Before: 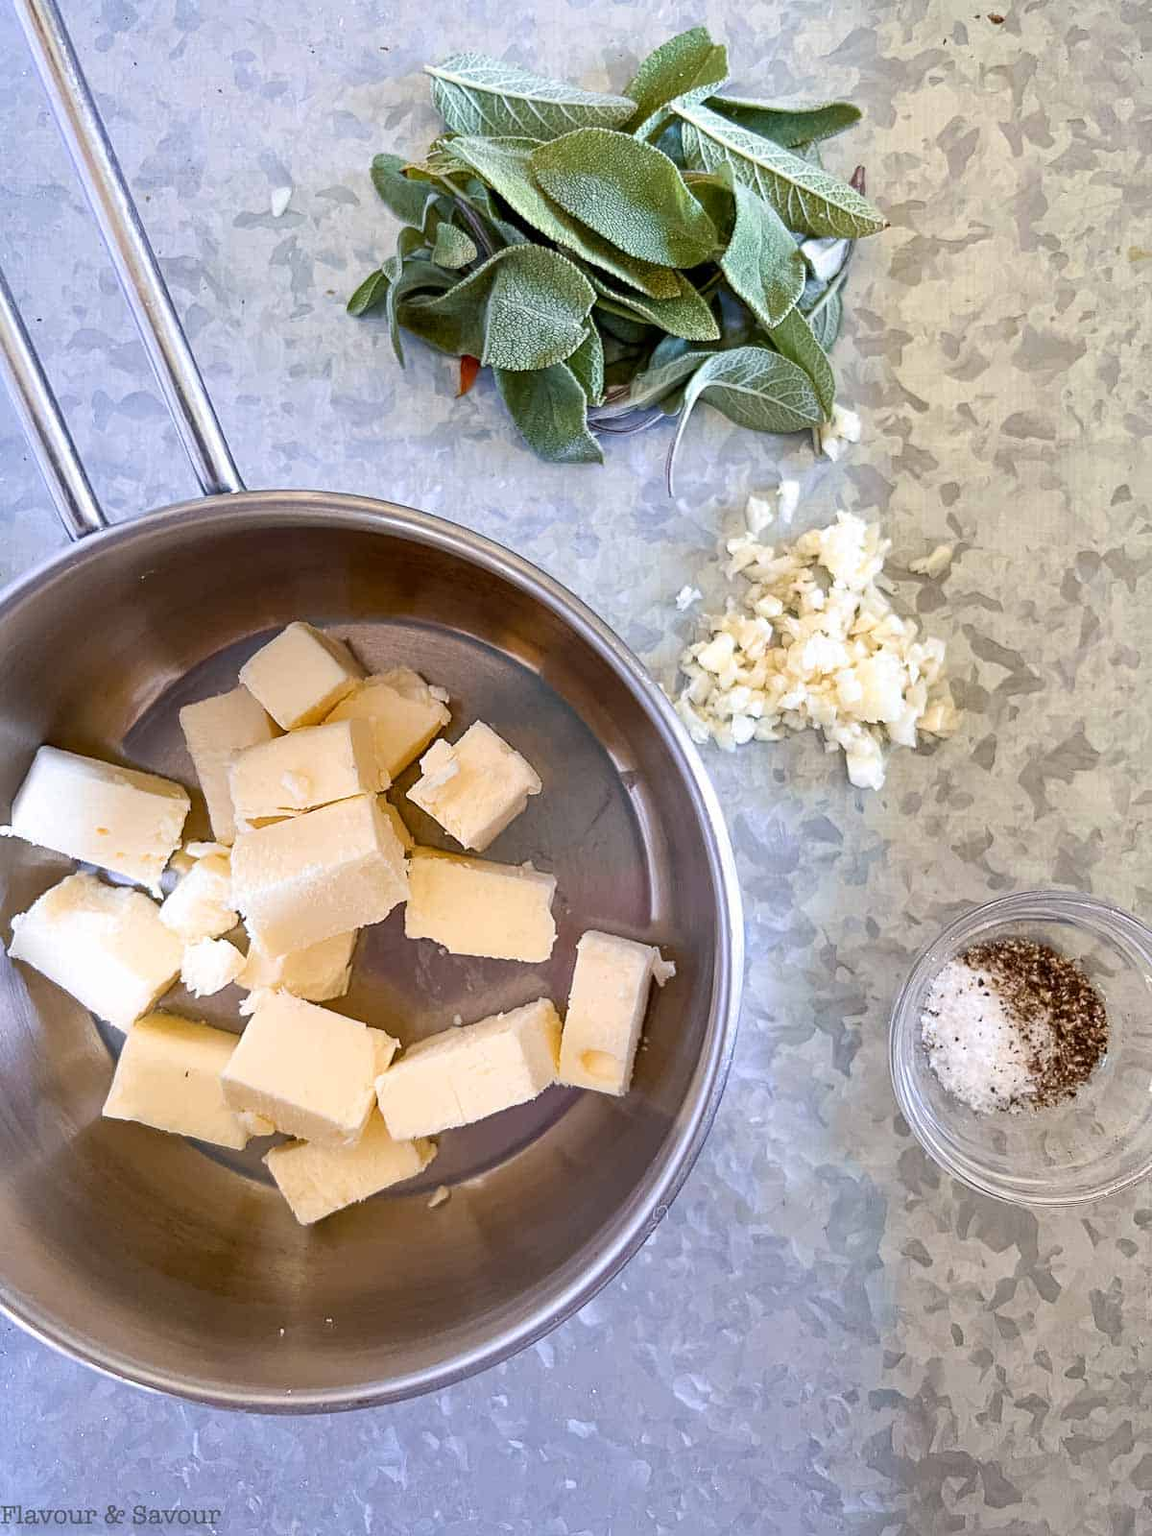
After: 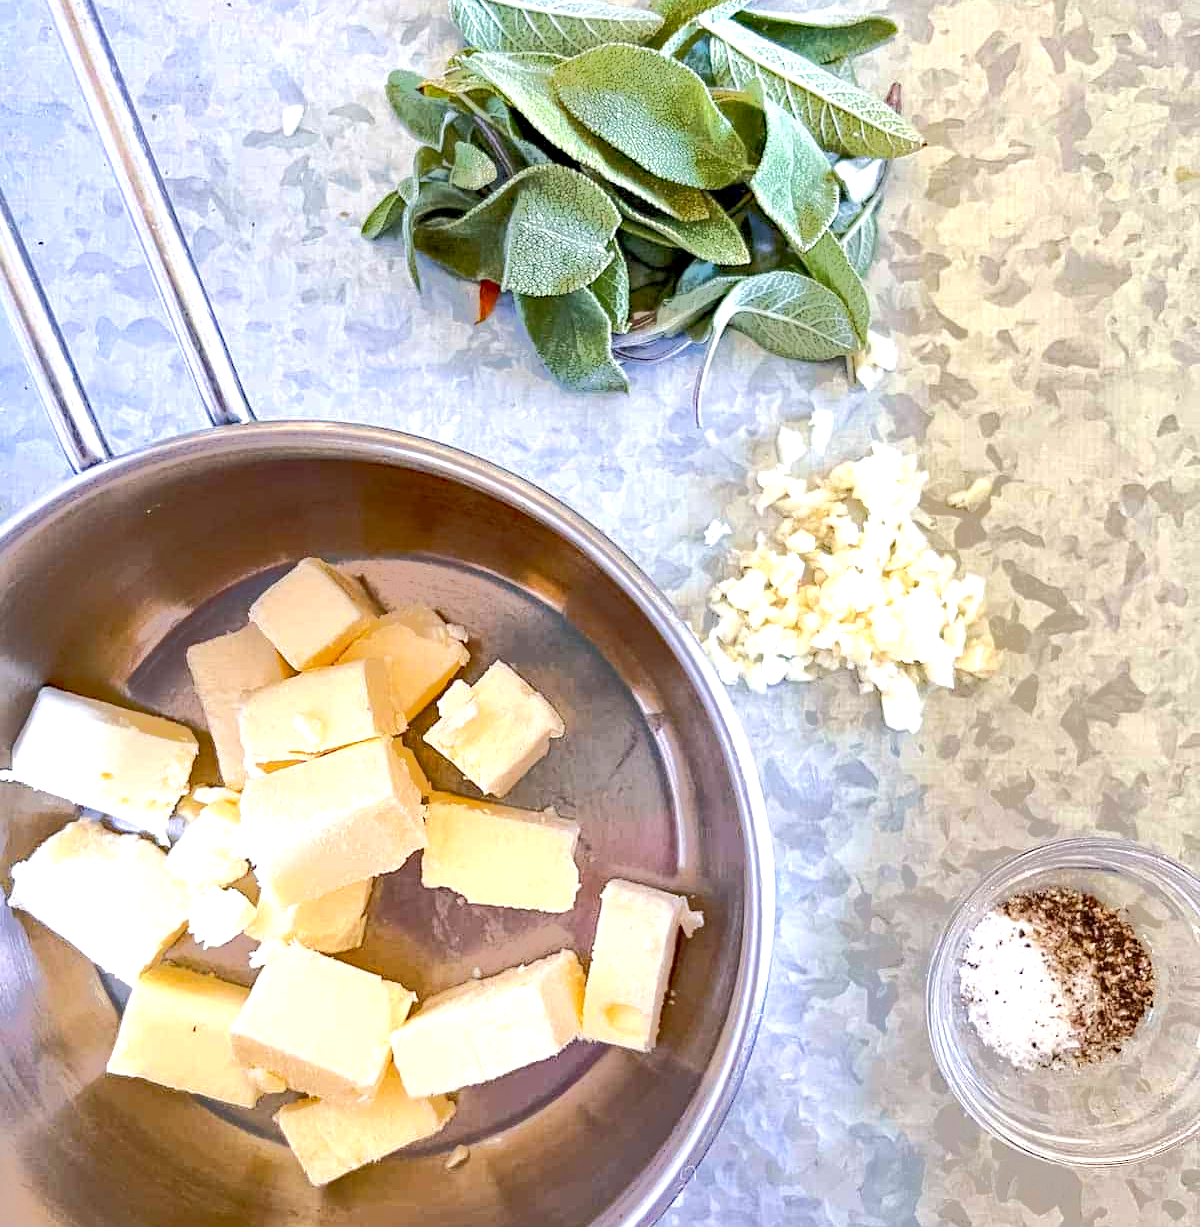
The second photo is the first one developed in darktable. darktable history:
haze removal: compatibility mode true, adaptive false
exposure: black level correction 0.001, exposure 1.116 EV, compensate highlight preservation false
tone equalizer: -7 EV -0.63 EV, -6 EV 1 EV, -5 EV -0.45 EV, -4 EV 0.43 EV, -3 EV 0.41 EV, -2 EV 0.15 EV, -1 EV -0.15 EV, +0 EV -0.39 EV, smoothing diameter 25%, edges refinement/feathering 10, preserve details guided filter
crop: top 5.667%, bottom 17.637%
